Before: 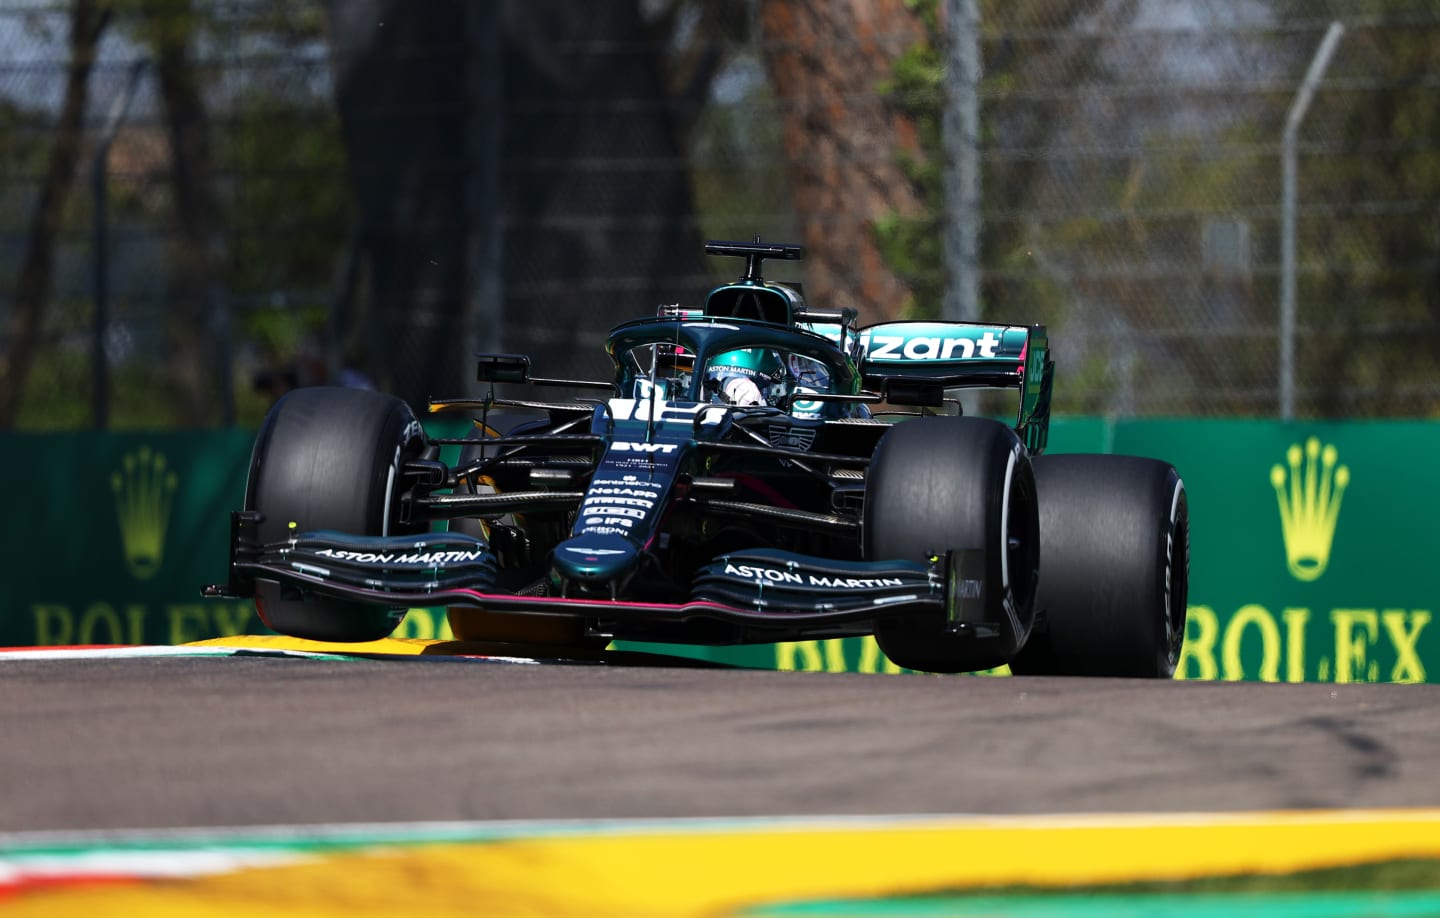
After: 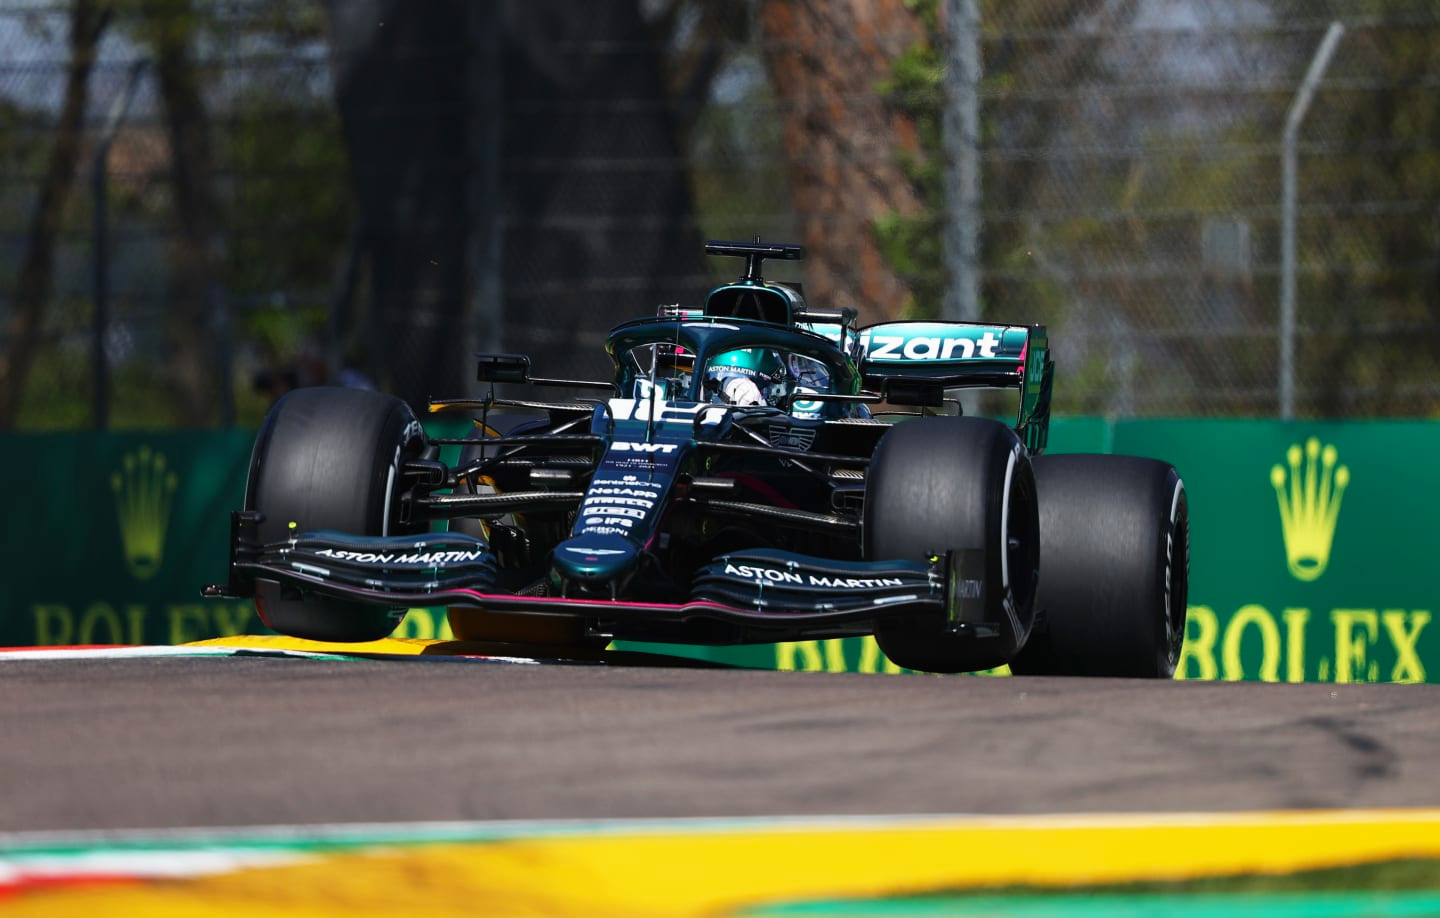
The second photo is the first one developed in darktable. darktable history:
contrast brightness saturation: contrast -0.025, brightness -0.015, saturation 0.043
